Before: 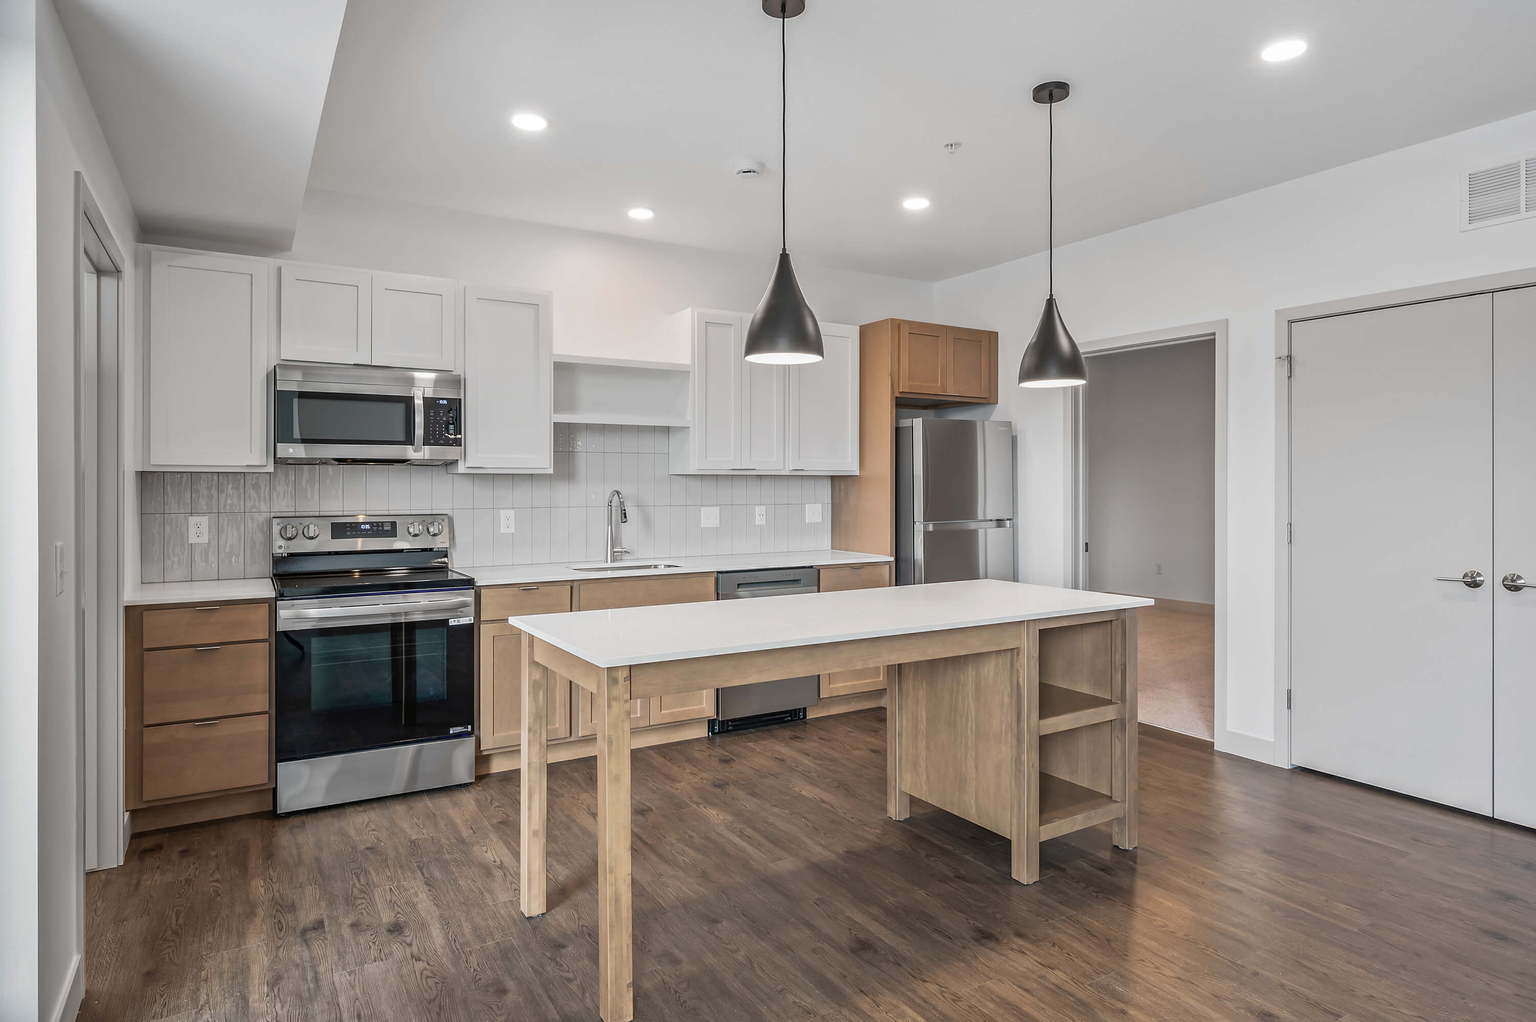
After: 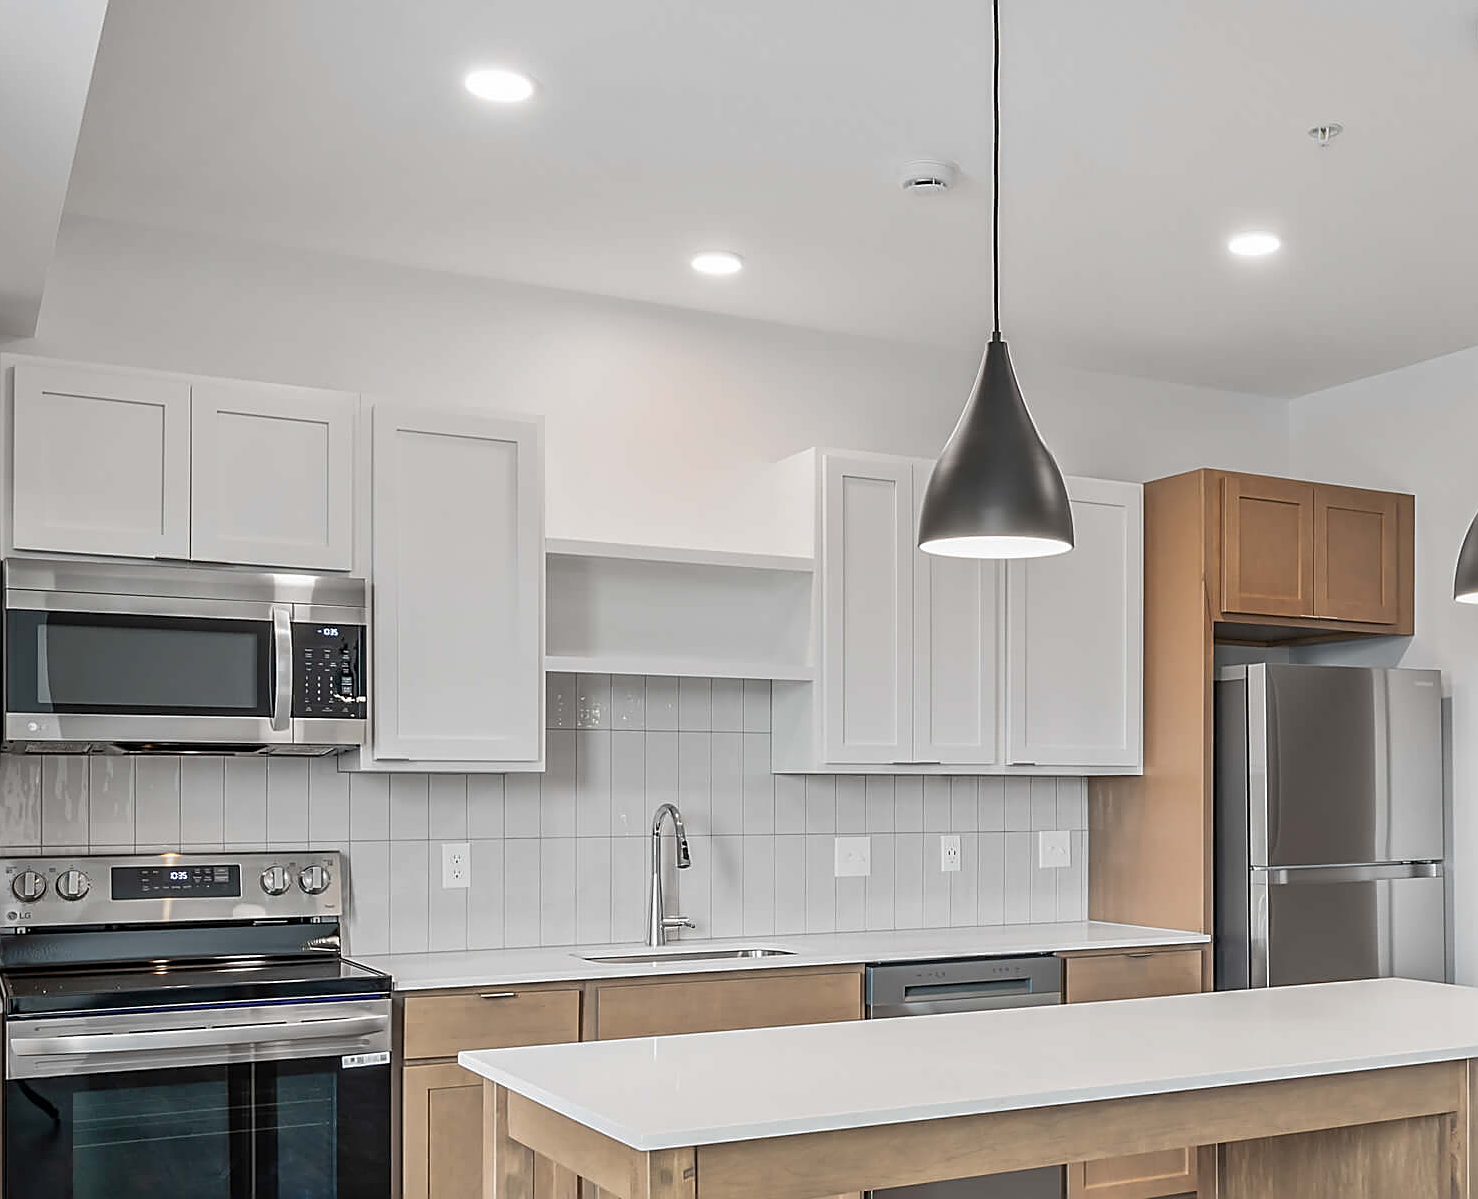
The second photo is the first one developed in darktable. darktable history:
crop: left 17.835%, top 7.675%, right 32.881%, bottom 32.213%
sharpen: on, module defaults
